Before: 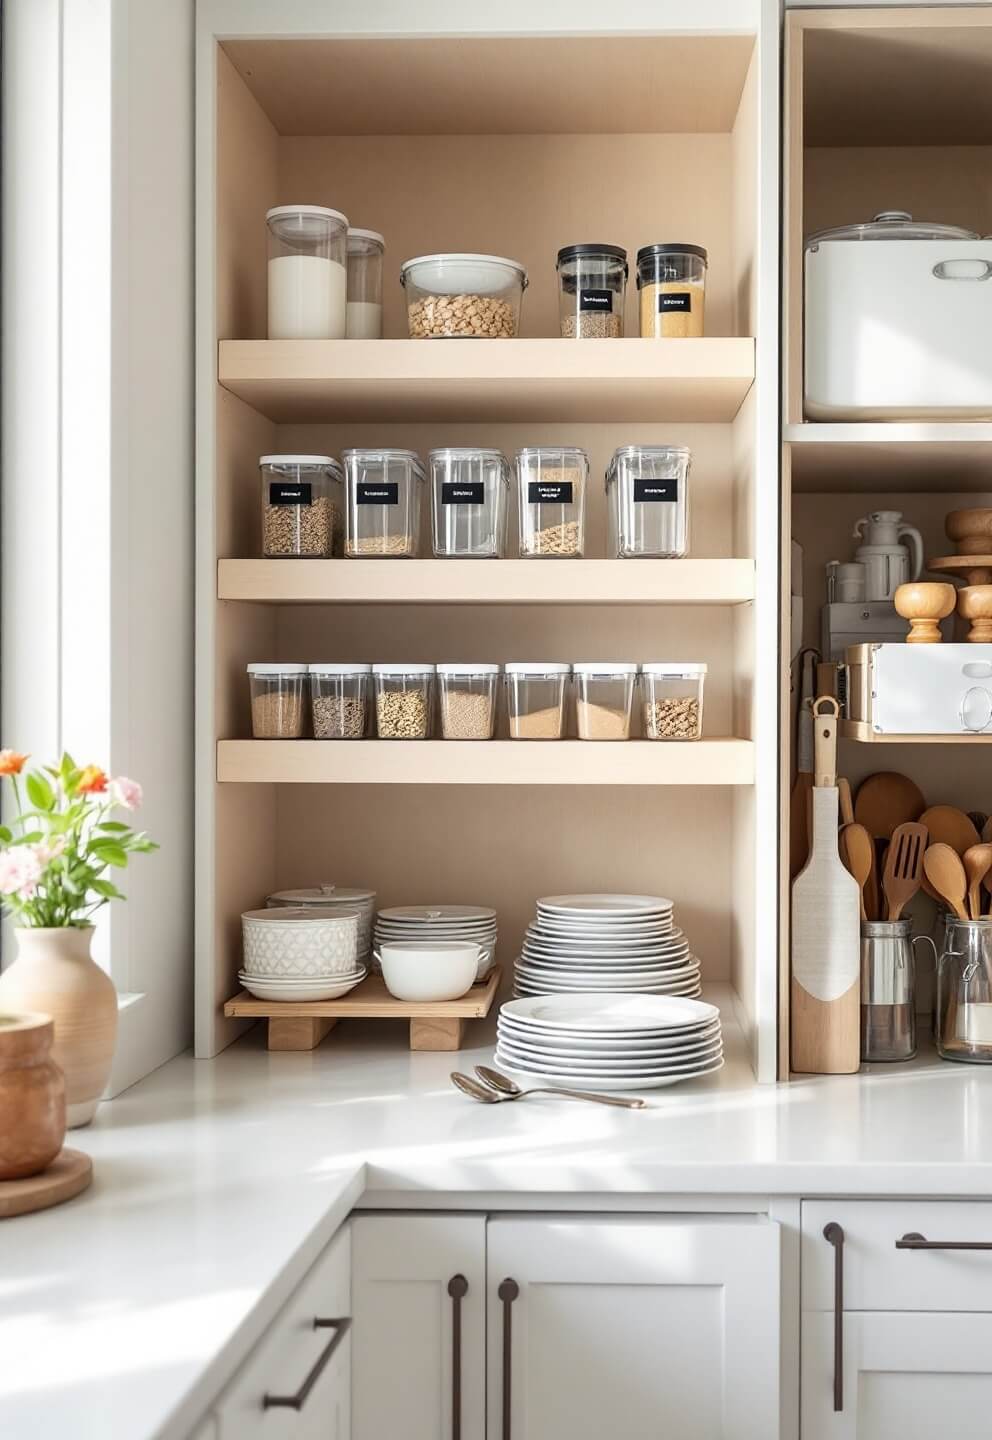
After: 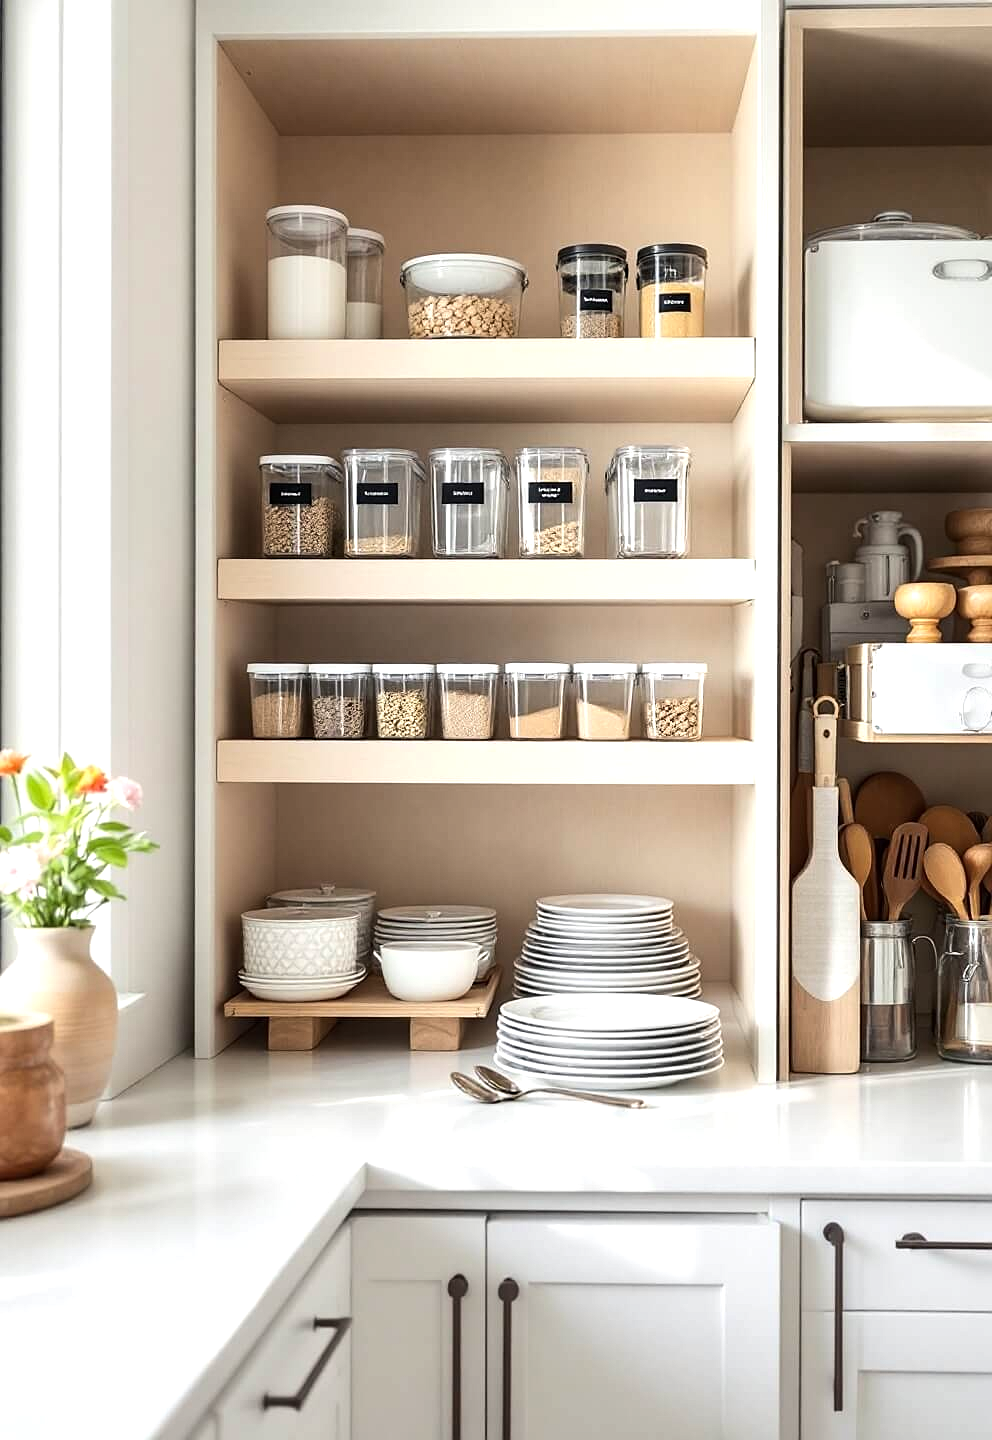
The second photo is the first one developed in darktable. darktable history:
sharpen: radius 1.26, amount 0.308, threshold 0.025
tone equalizer: -8 EV -0.442 EV, -7 EV -0.354 EV, -6 EV -0.362 EV, -5 EV -0.23 EV, -3 EV 0.239 EV, -2 EV 0.333 EV, -1 EV 0.398 EV, +0 EV 0.416 EV, edges refinement/feathering 500, mask exposure compensation -1.57 EV, preserve details no
